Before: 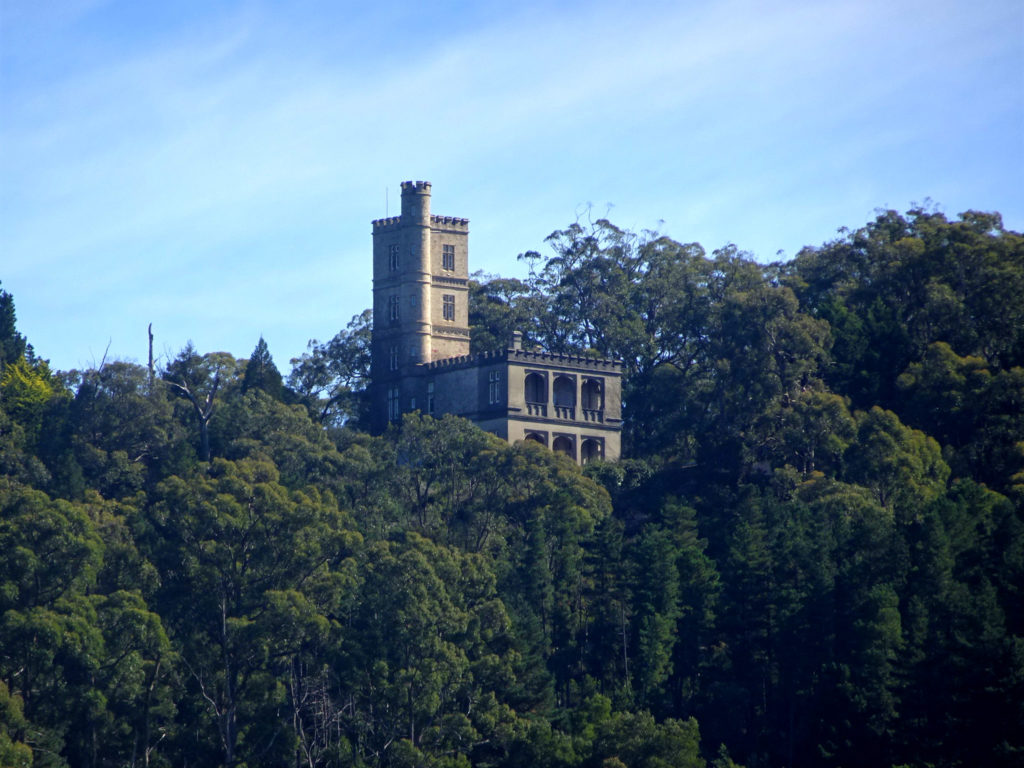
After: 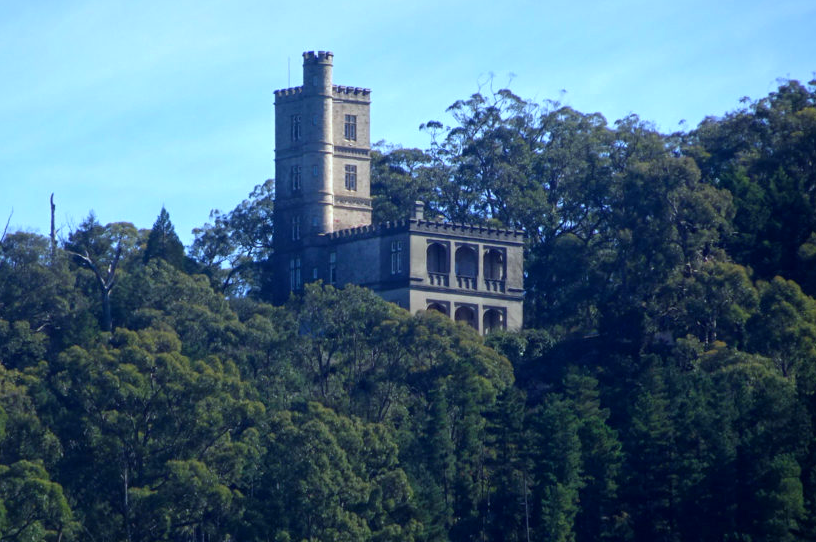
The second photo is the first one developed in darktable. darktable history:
crop: left 9.667%, top 17.022%, right 10.632%, bottom 12.341%
color calibration: x 0.37, y 0.382, temperature 4316.15 K, gamut compression 0.976
